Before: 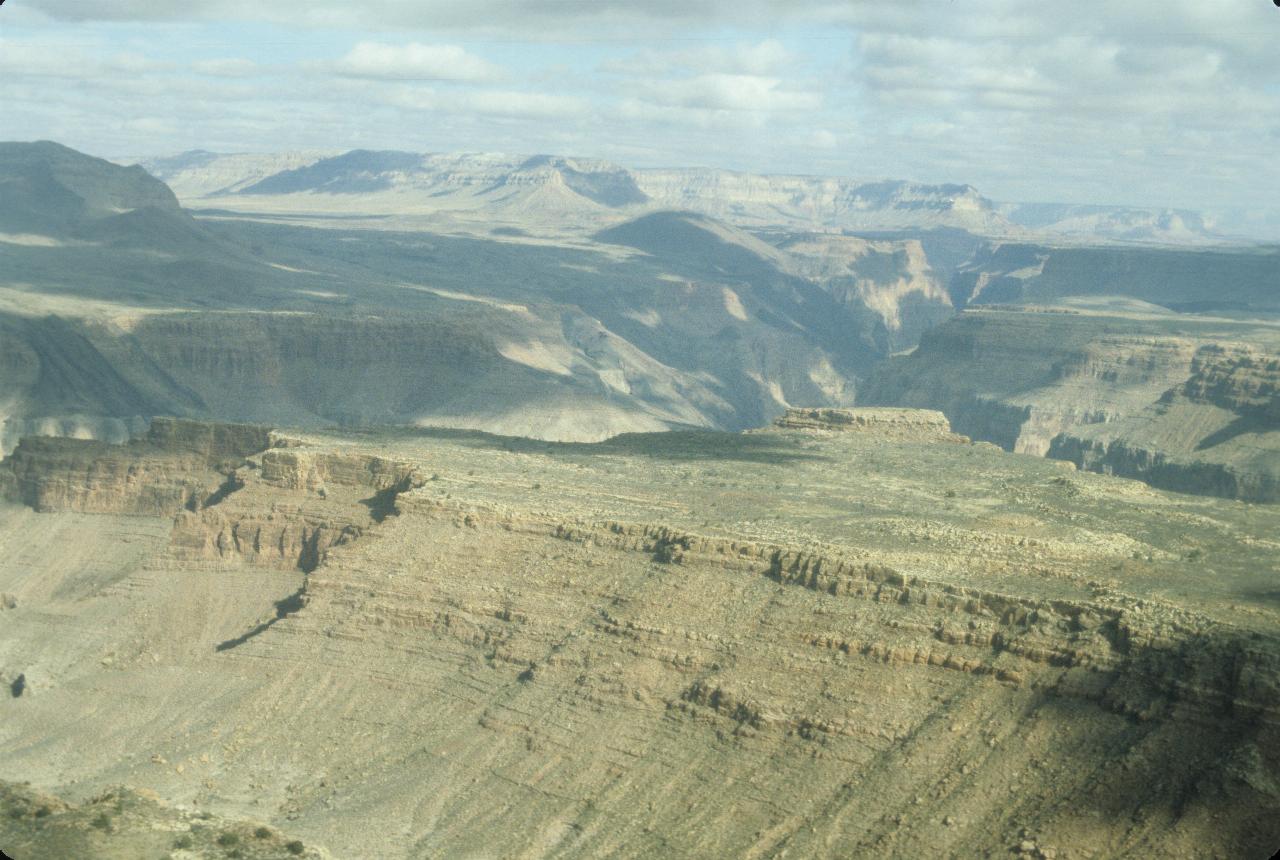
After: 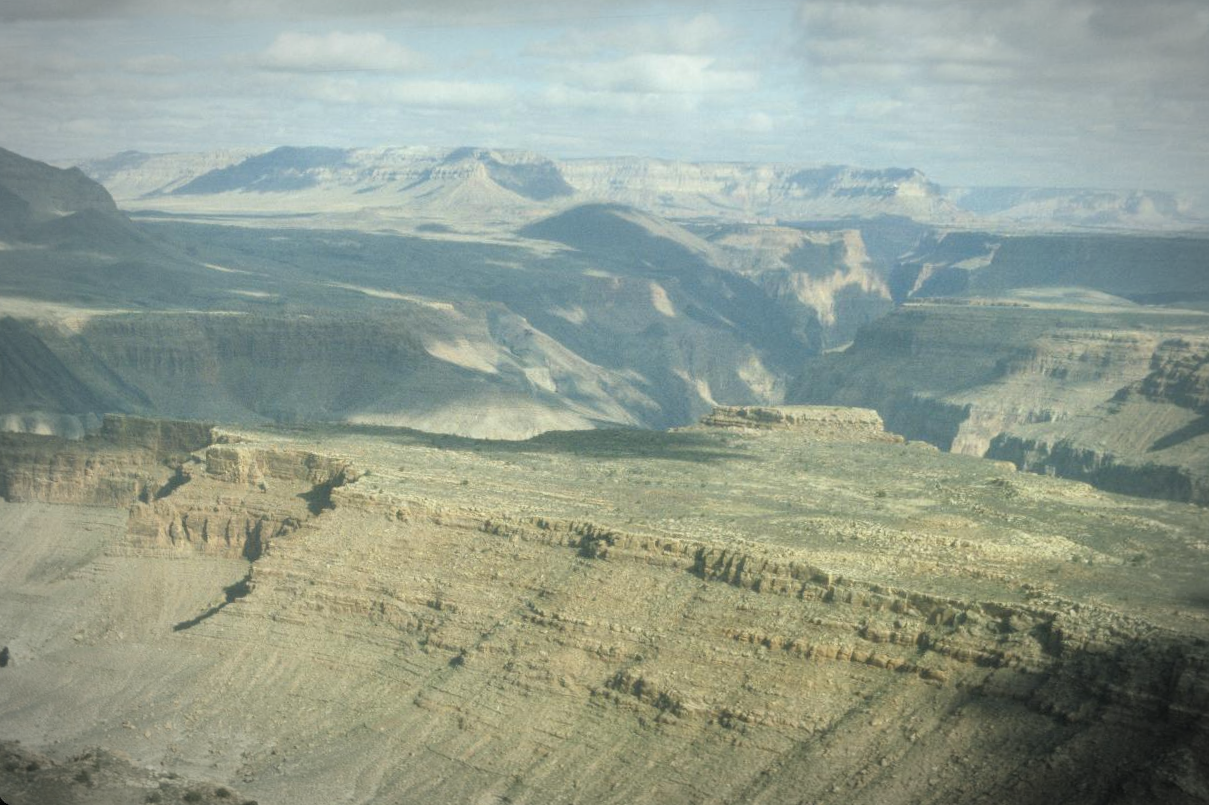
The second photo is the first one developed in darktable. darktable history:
vignetting: automatic ratio true
rotate and perspective: rotation 0.062°, lens shift (vertical) 0.115, lens shift (horizontal) -0.133, crop left 0.047, crop right 0.94, crop top 0.061, crop bottom 0.94
